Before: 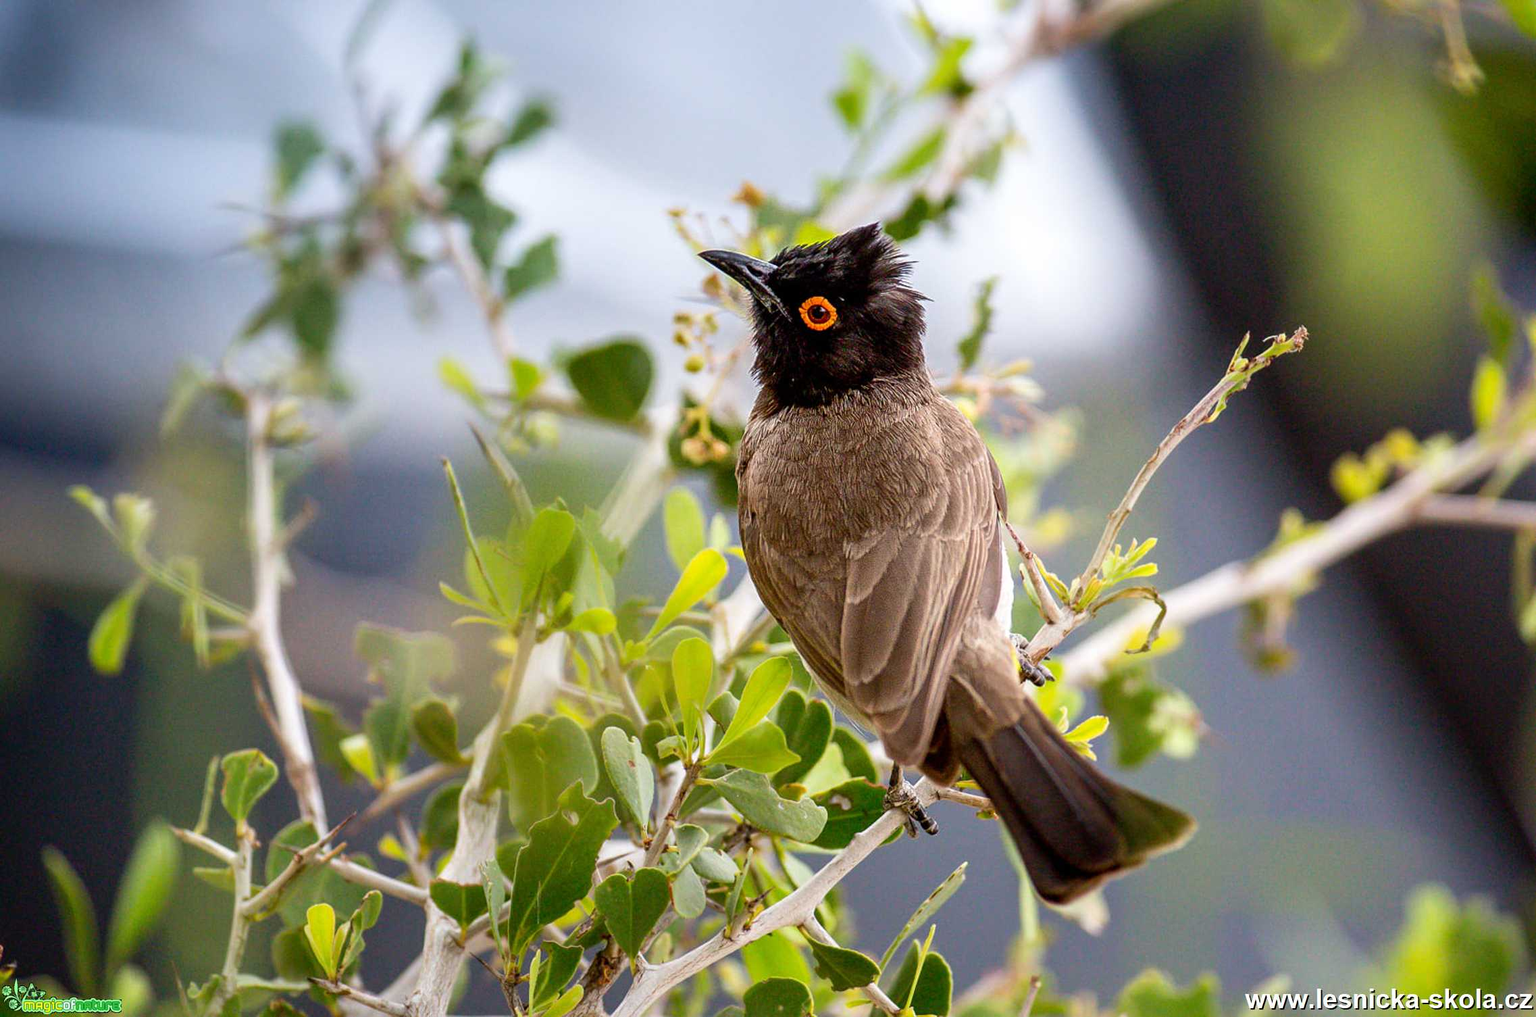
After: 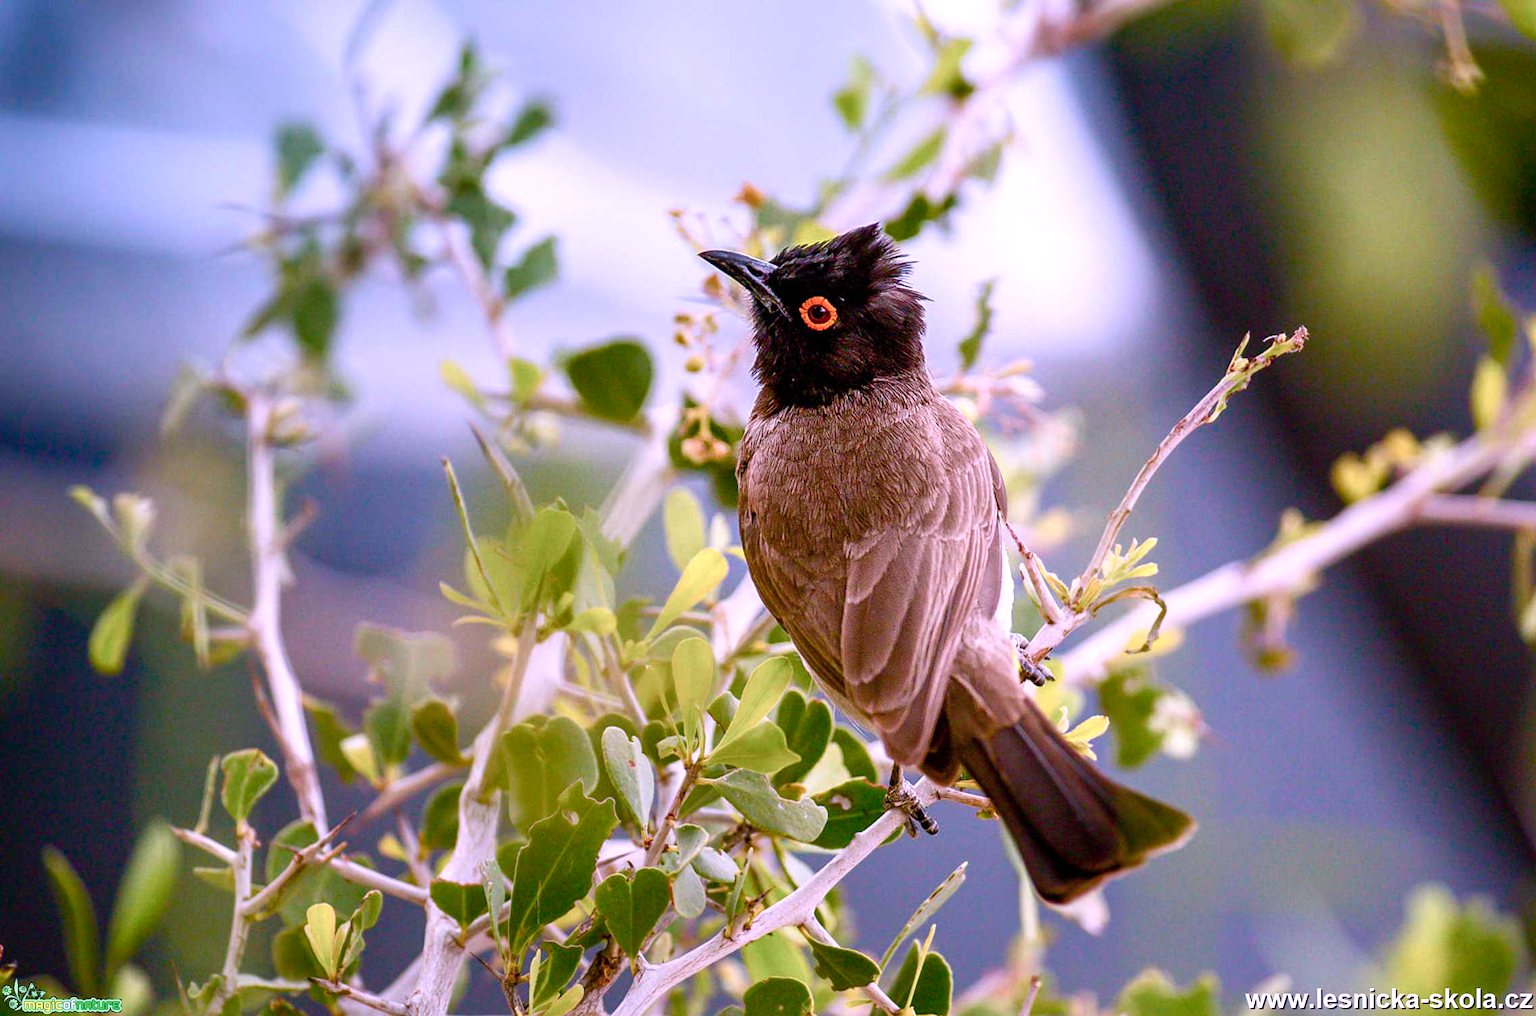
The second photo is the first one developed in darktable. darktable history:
color correction: highlights a* 15.06, highlights b* -25.6
color balance rgb: highlights gain › luminance 10.467%, perceptual saturation grading › global saturation 20%, perceptual saturation grading › highlights -49.462%, perceptual saturation grading › shadows 25.361%, global vibrance 40.882%
